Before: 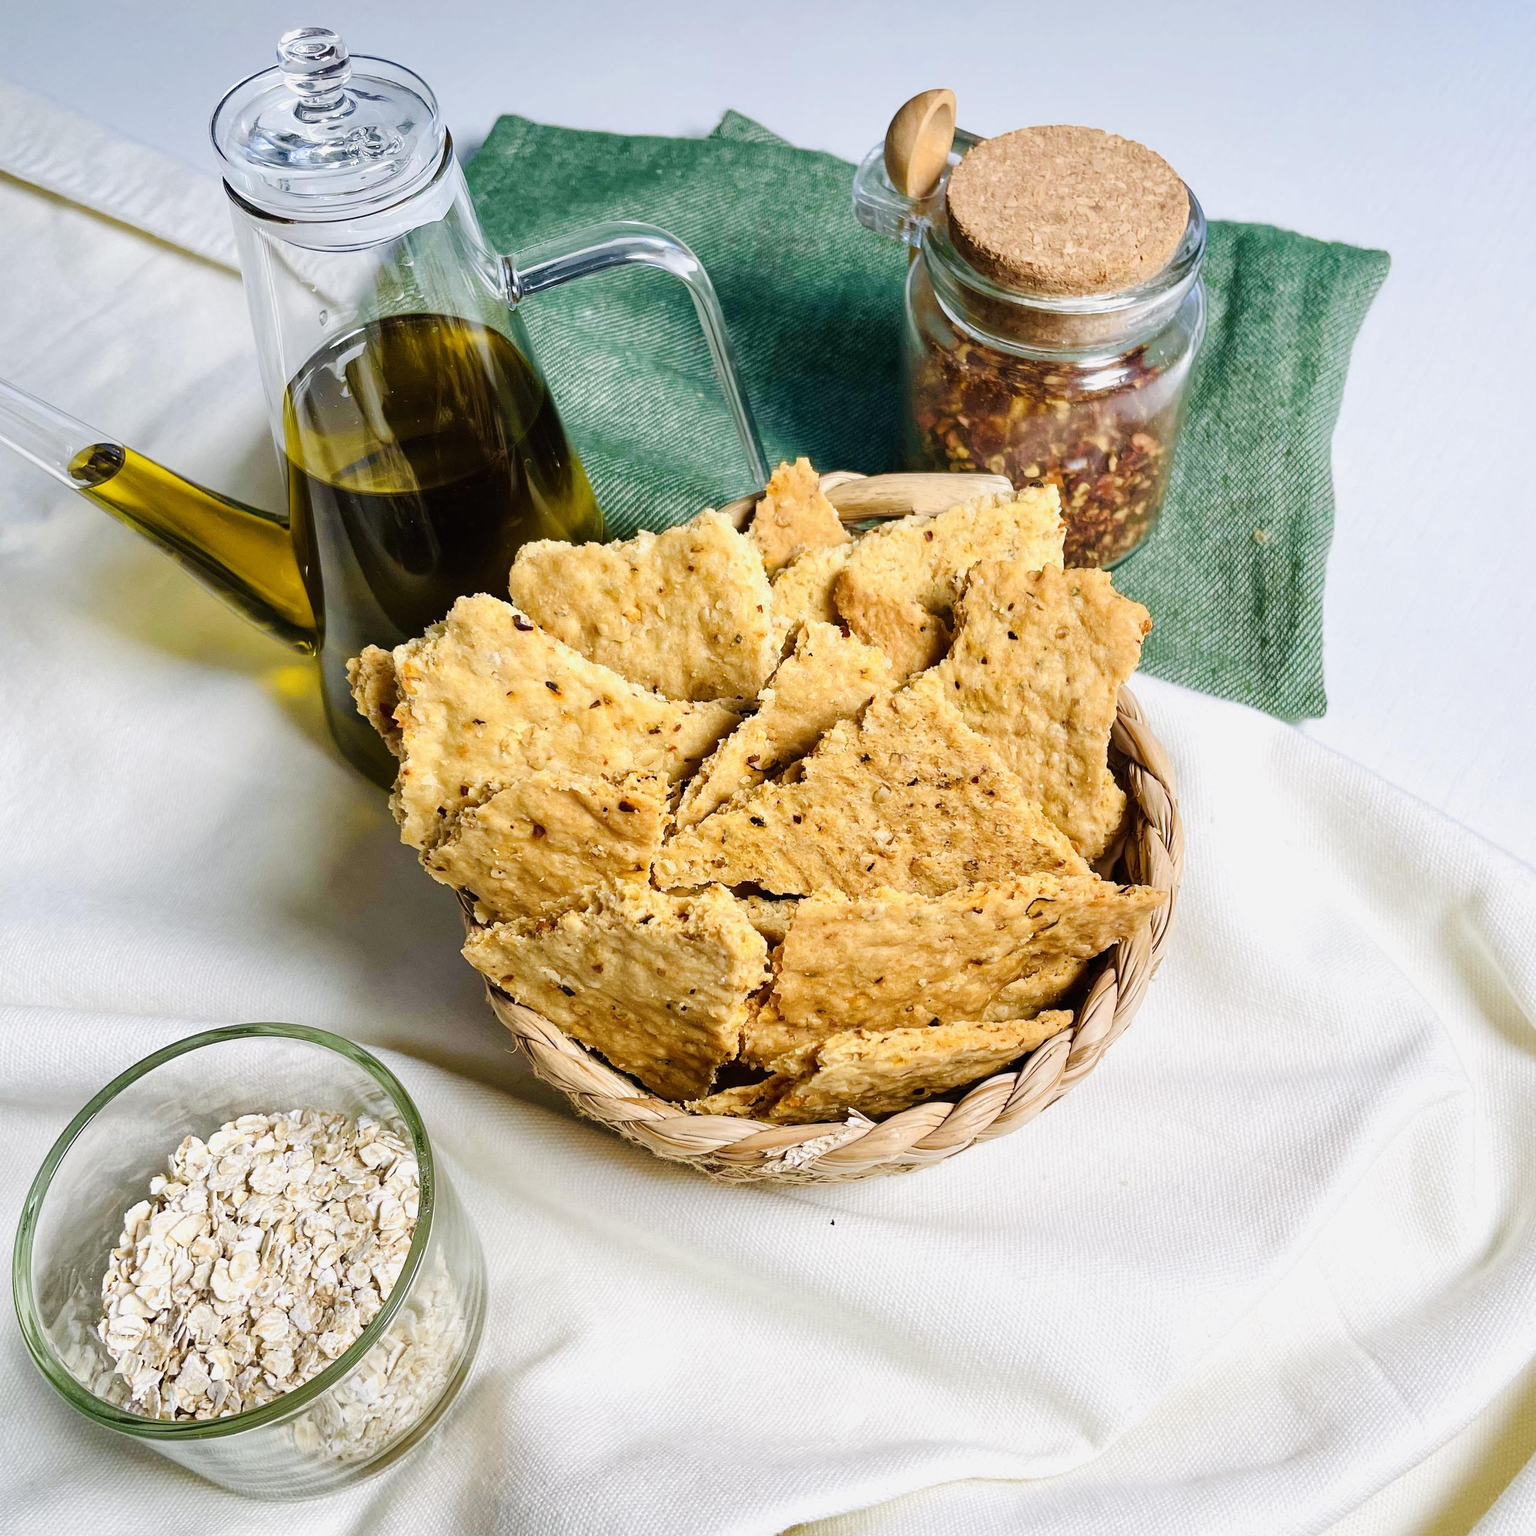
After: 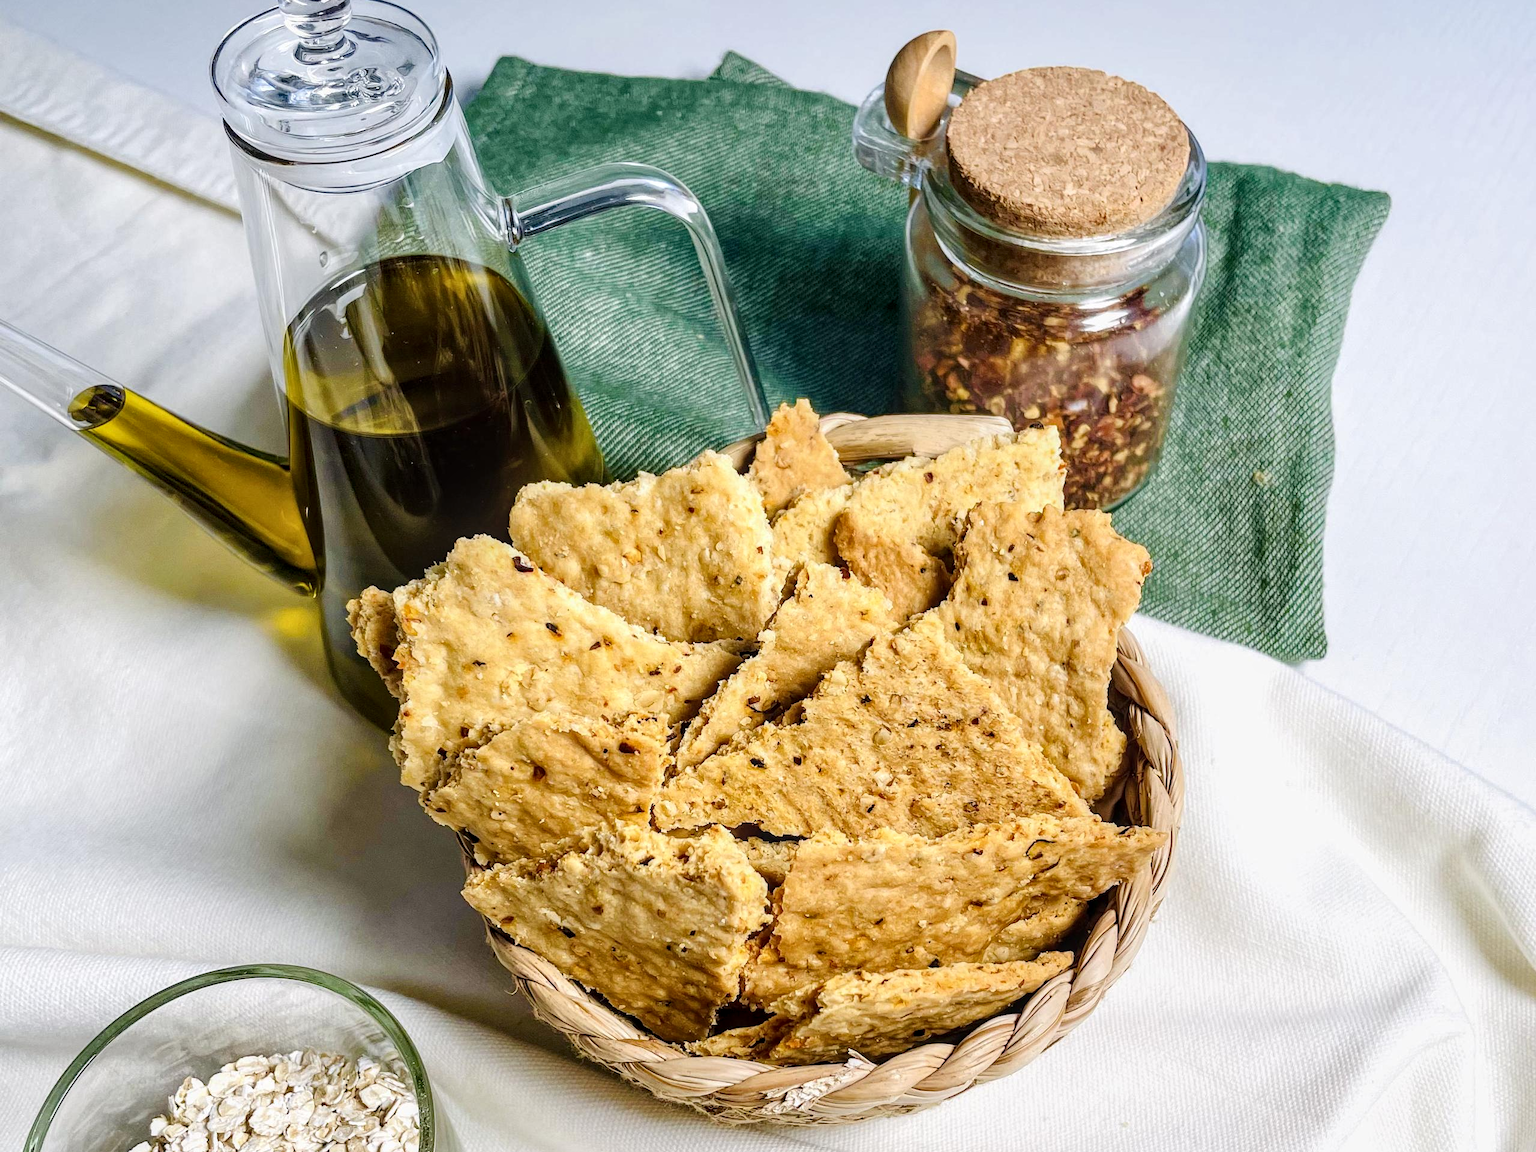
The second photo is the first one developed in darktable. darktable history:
local contrast: detail 130%
crop: top 3.857%, bottom 21.132%
